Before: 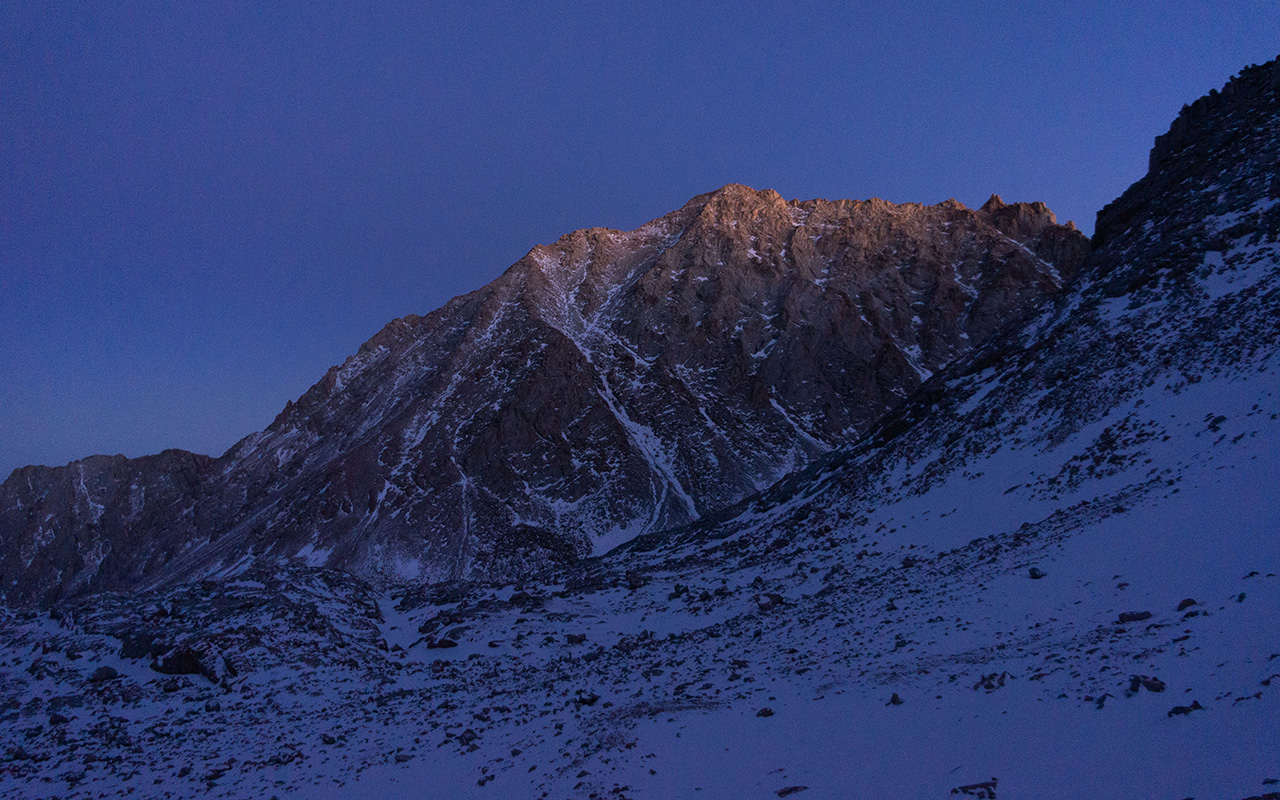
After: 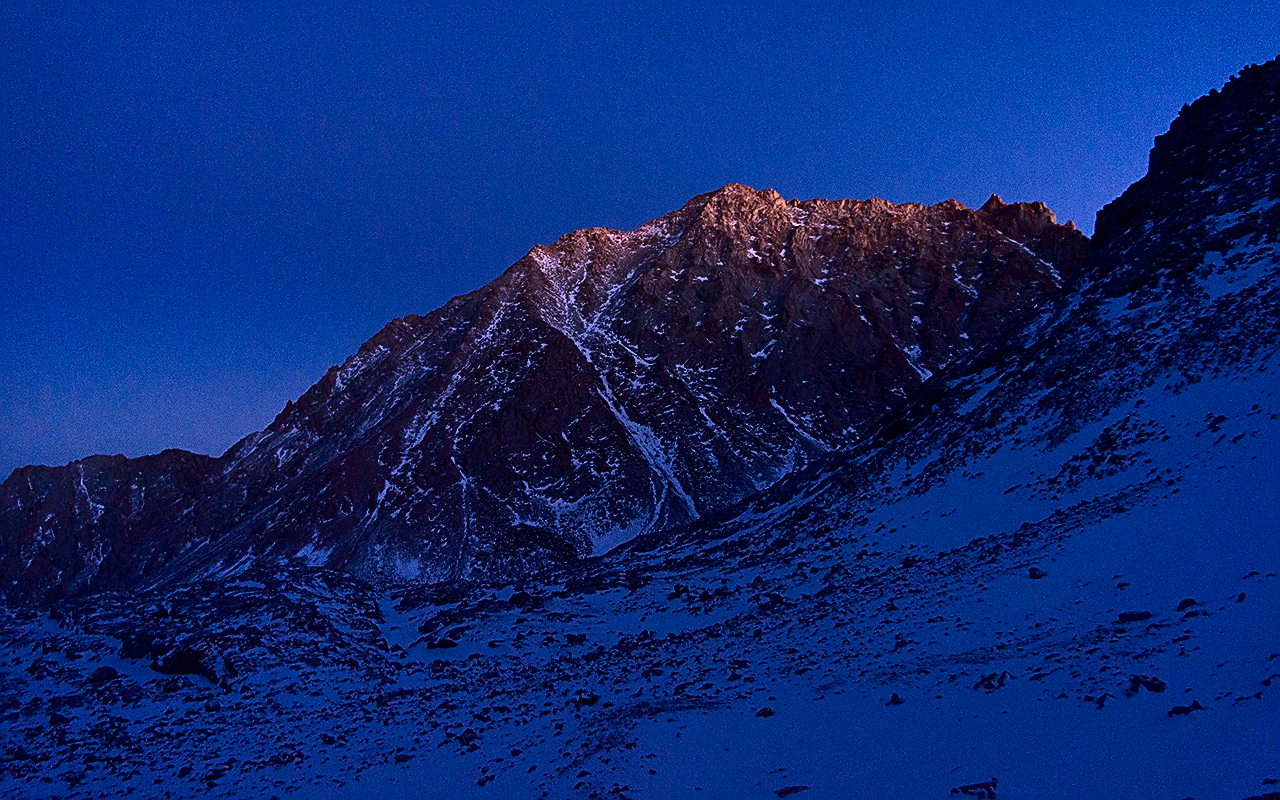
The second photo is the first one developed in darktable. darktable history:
tone curve: curves: ch0 [(0, 0) (0.641, 0.691) (1, 1)]
white balance: red 1.05, blue 1.072
contrast brightness saturation: contrast 0.32, brightness -0.08, saturation 0.17
shadows and highlights: shadows 30.86, highlights 0, soften with gaussian
tone equalizer: on, module defaults
sharpen: on, module defaults
